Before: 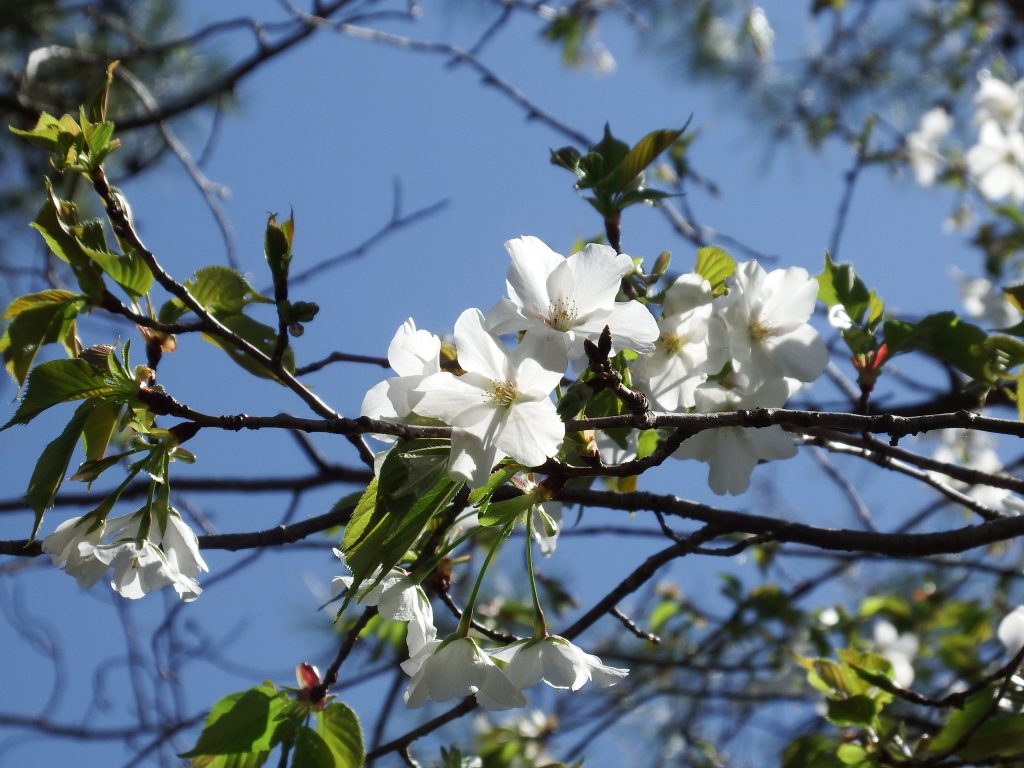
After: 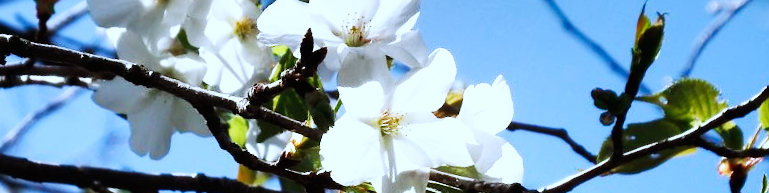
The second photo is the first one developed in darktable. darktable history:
shadows and highlights: soften with gaussian
color correction: highlights a* -2.24, highlights b* -18.1
exposure: exposure 0.081 EV, compensate highlight preservation false
graduated density: rotation -0.352°, offset 57.64
tone equalizer: on, module defaults
base curve: curves: ch0 [(0, 0) (0.007, 0.004) (0.027, 0.03) (0.046, 0.07) (0.207, 0.54) (0.442, 0.872) (0.673, 0.972) (1, 1)], preserve colors none
levels: mode automatic, black 0.023%, white 99.97%, levels [0.062, 0.494, 0.925]
crop and rotate: angle 16.12°, top 30.835%, bottom 35.653%
